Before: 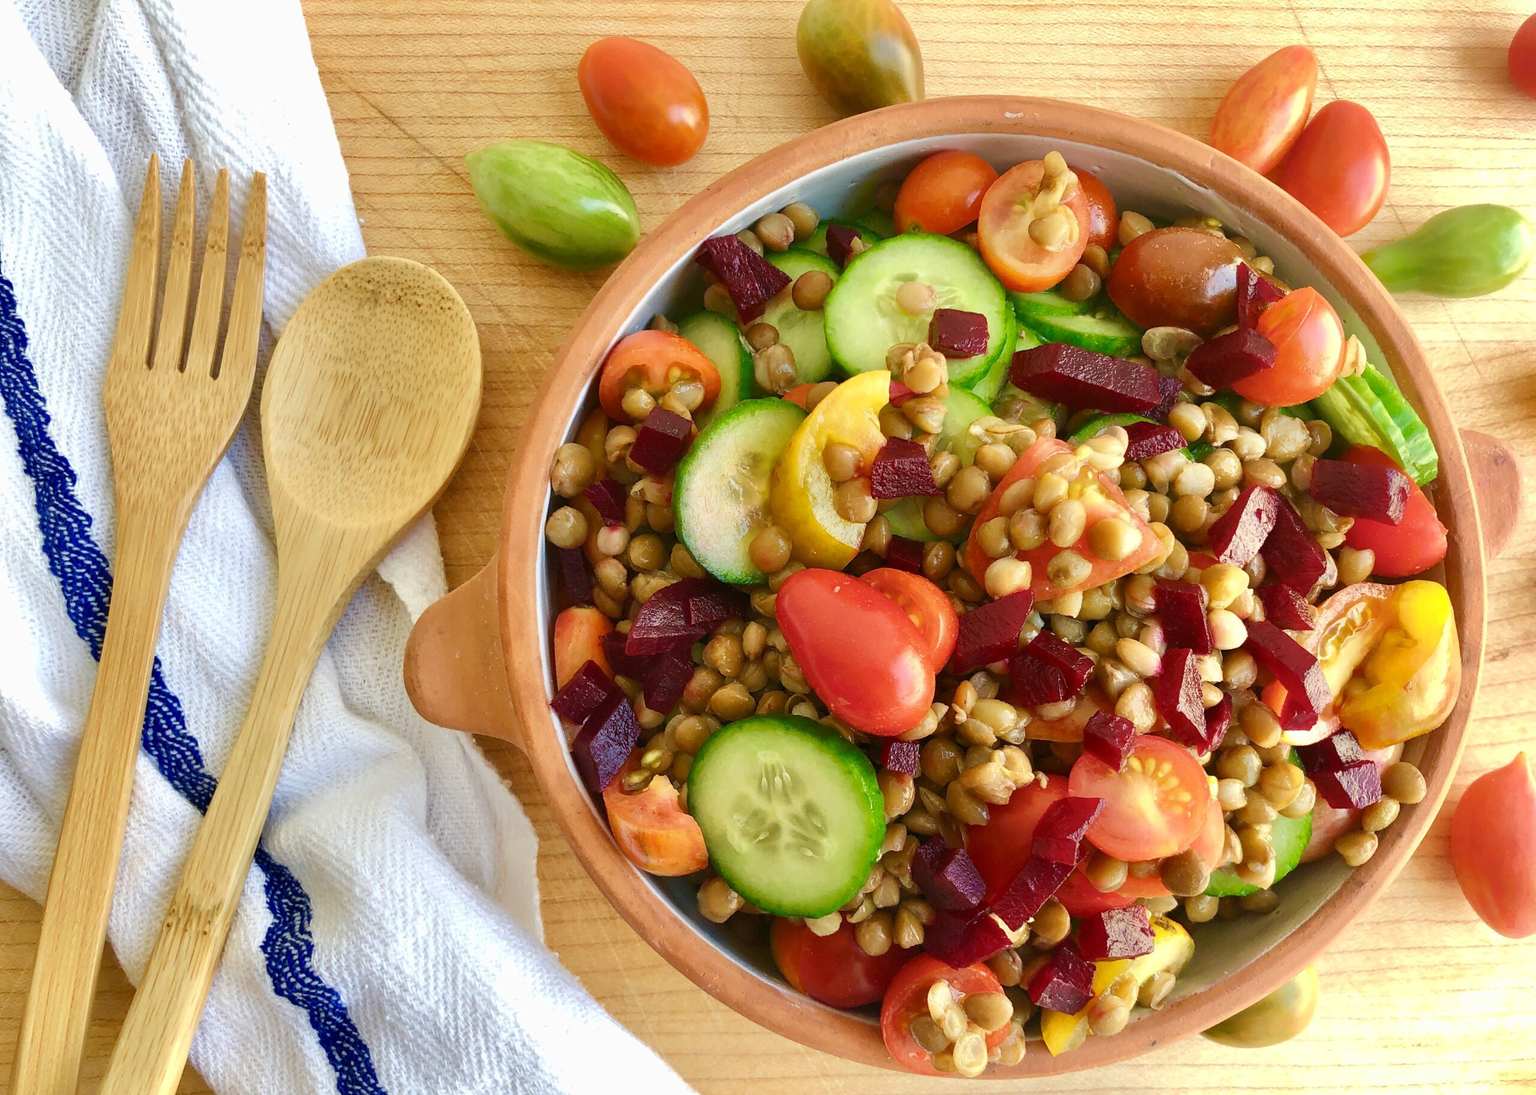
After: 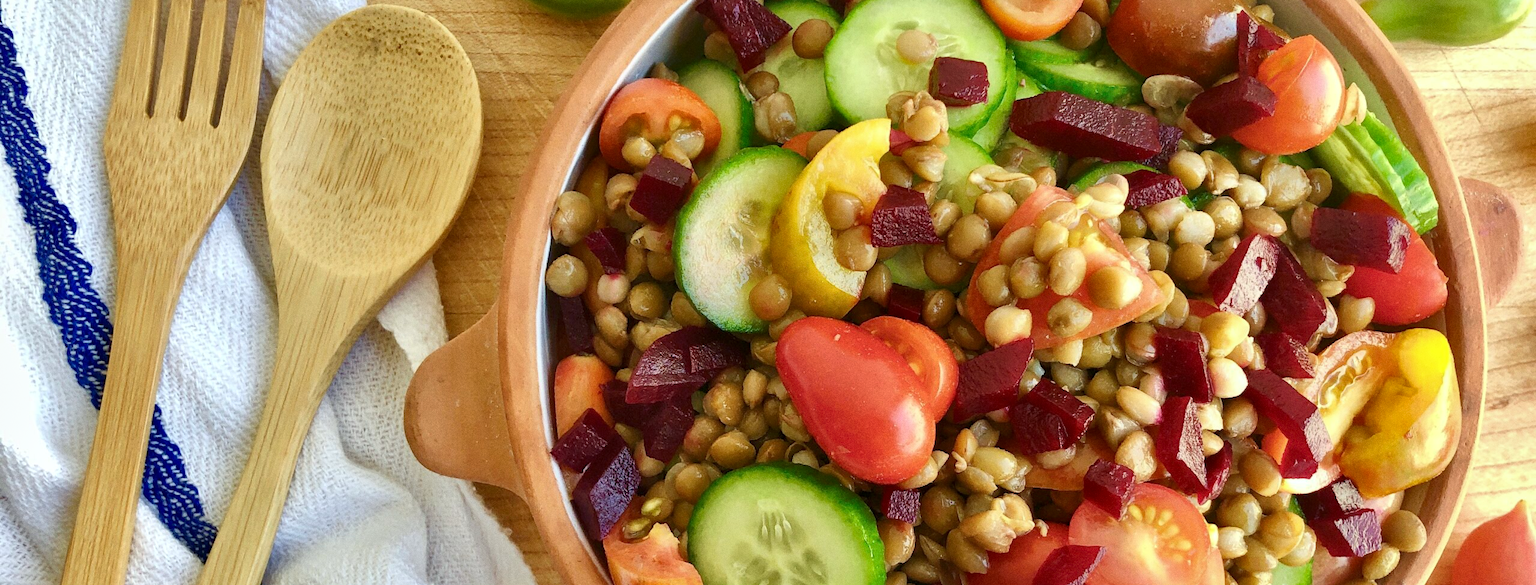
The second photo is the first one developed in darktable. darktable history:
local contrast: mode bilateral grid, contrast 20, coarseness 50, detail 120%, midtone range 0.2
white balance: red 0.978, blue 0.999
grain: coarseness 0.09 ISO
crop and rotate: top 23.043%, bottom 23.437%
shadows and highlights: shadows 37.27, highlights -28.18, soften with gaussian
